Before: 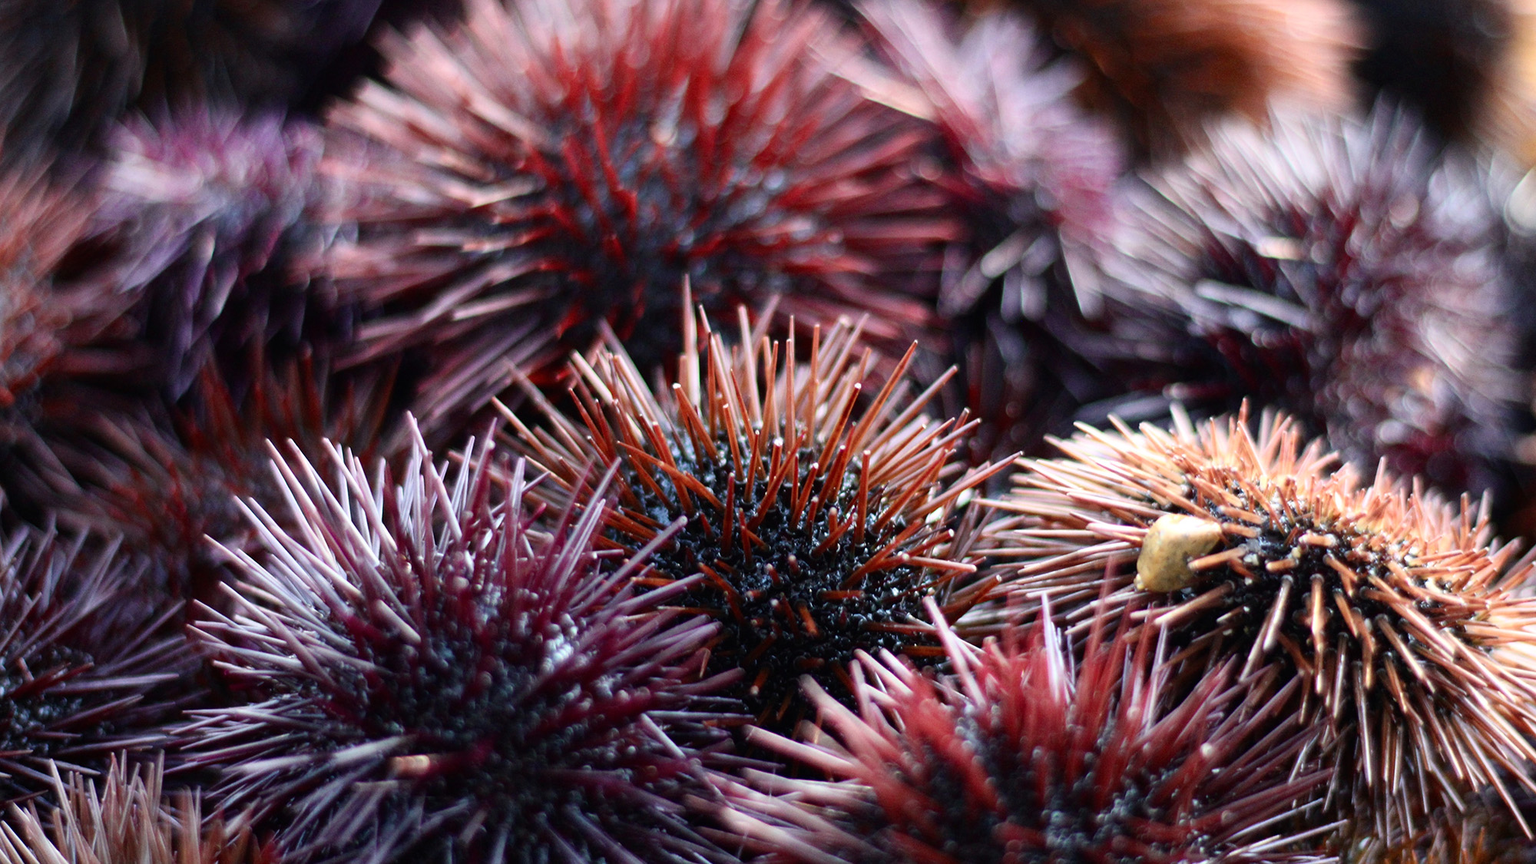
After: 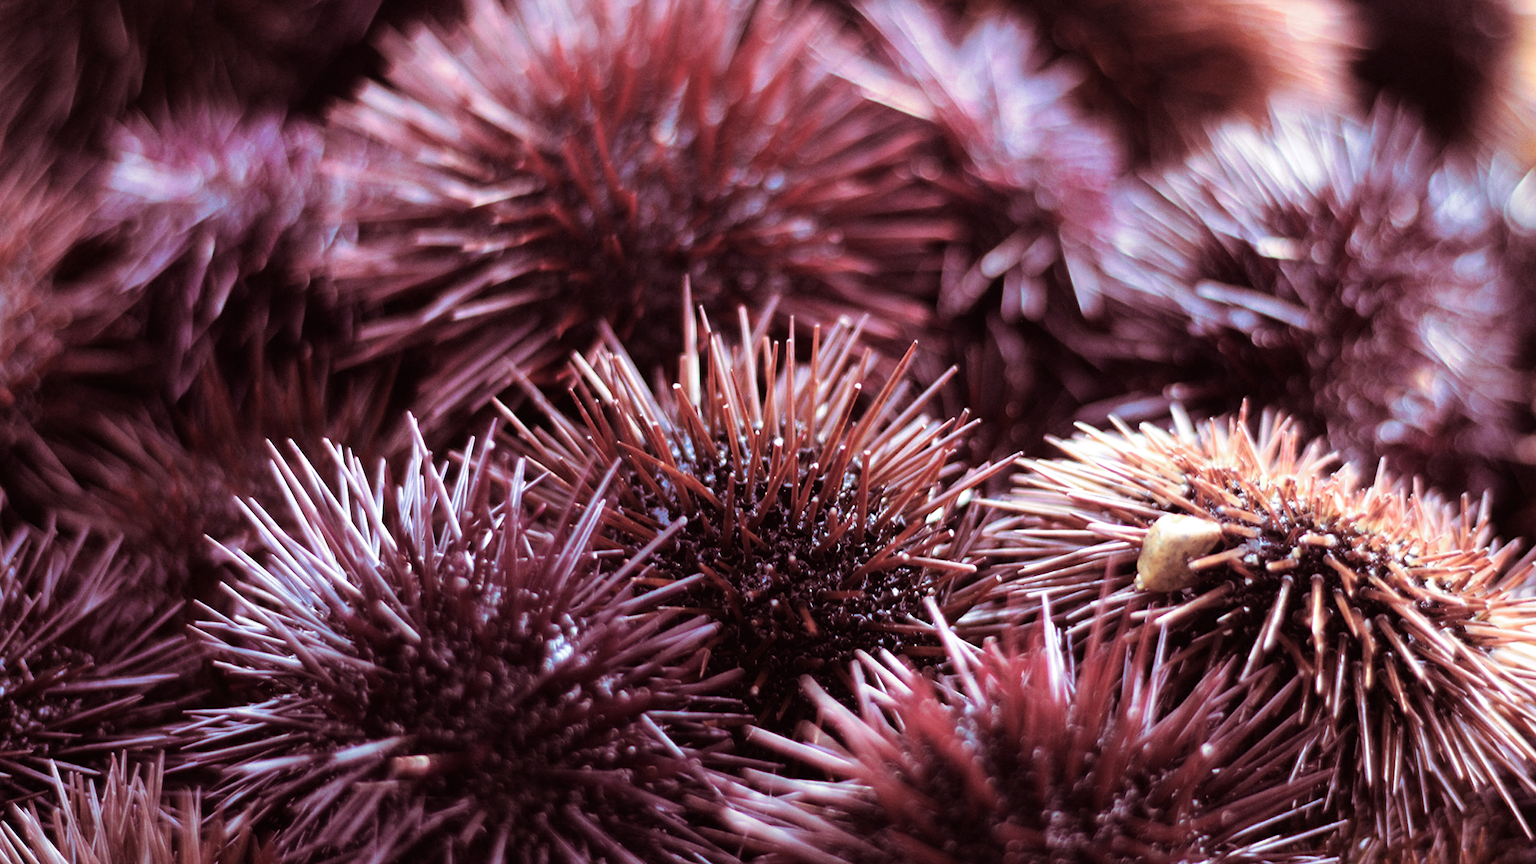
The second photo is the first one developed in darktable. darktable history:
split-toning: compress 20%
white balance: red 1.004, blue 1.096
